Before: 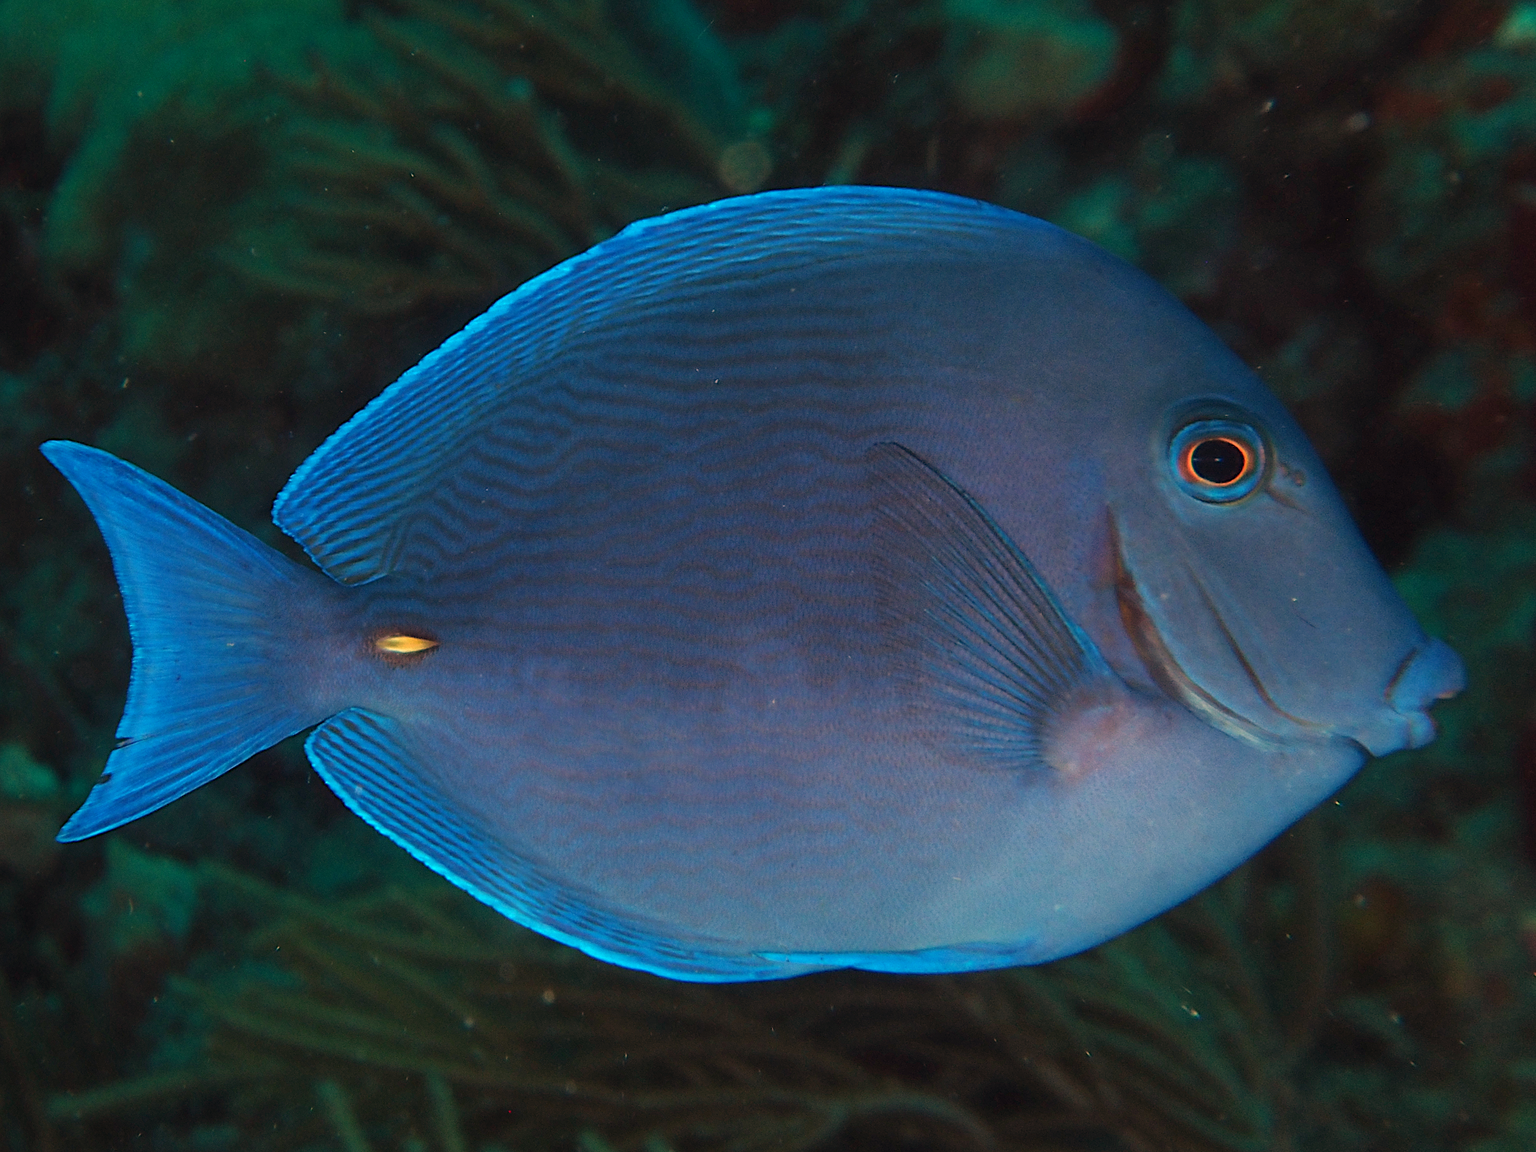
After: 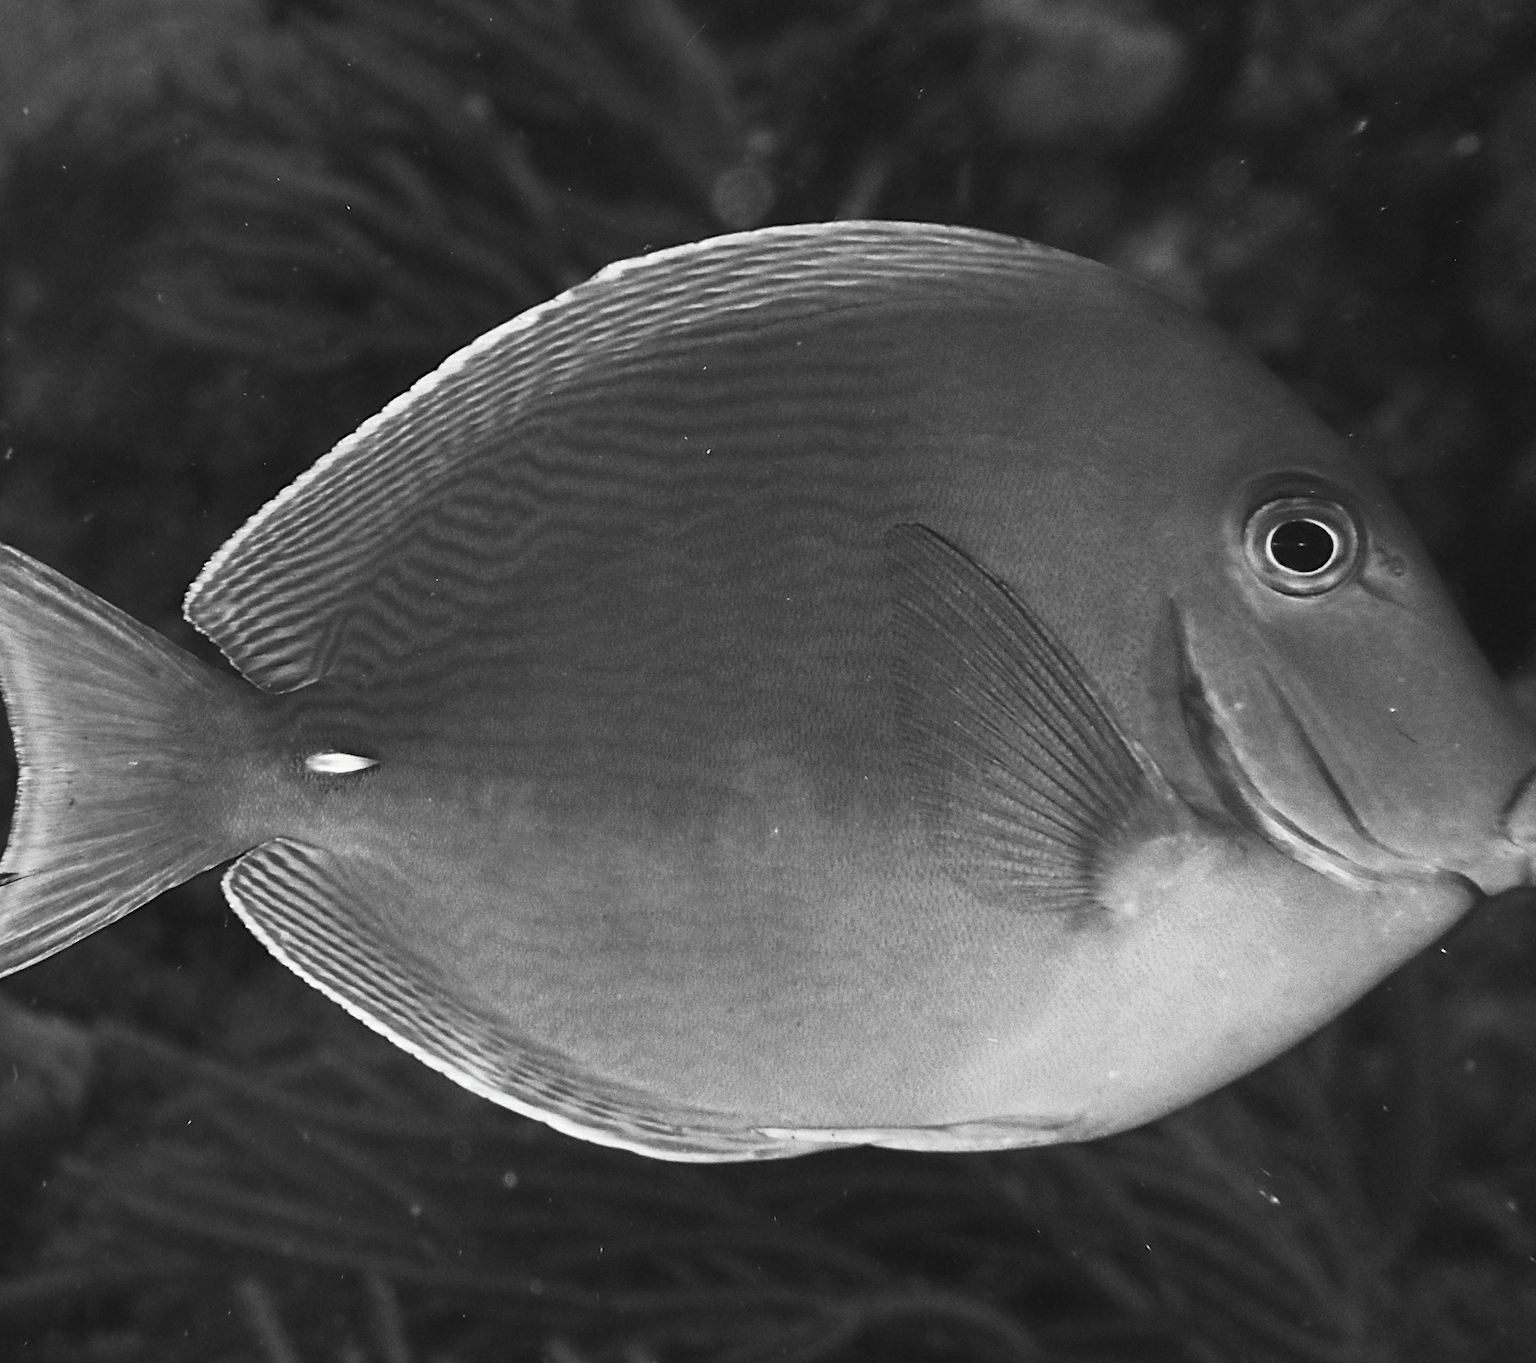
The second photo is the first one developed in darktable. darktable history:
crop: left 7.7%, right 7.798%
contrast brightness saturation: contrast 0.547, brightness 0.475, saturation -0.981
color correction: highlights b* 0.034, saturation 0.258
